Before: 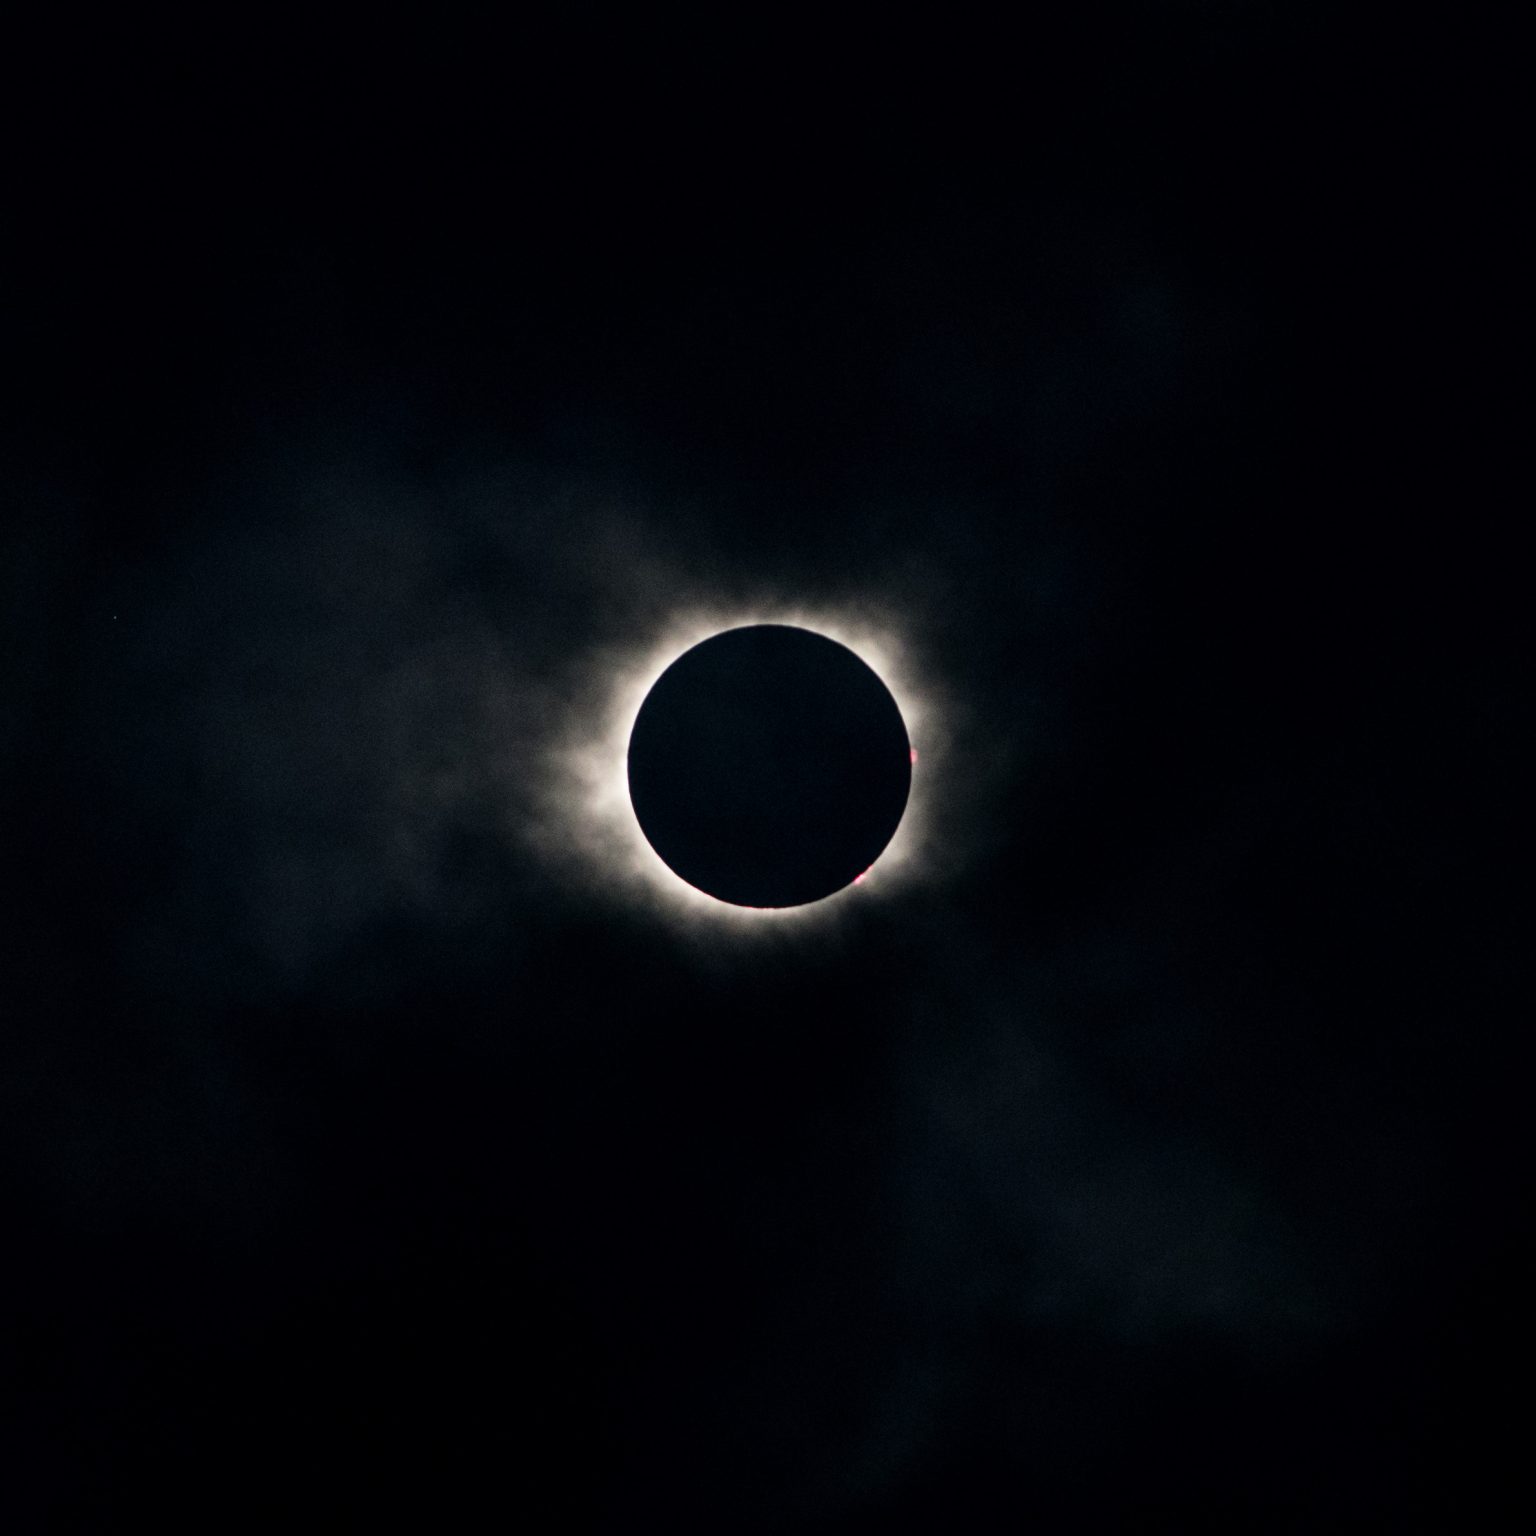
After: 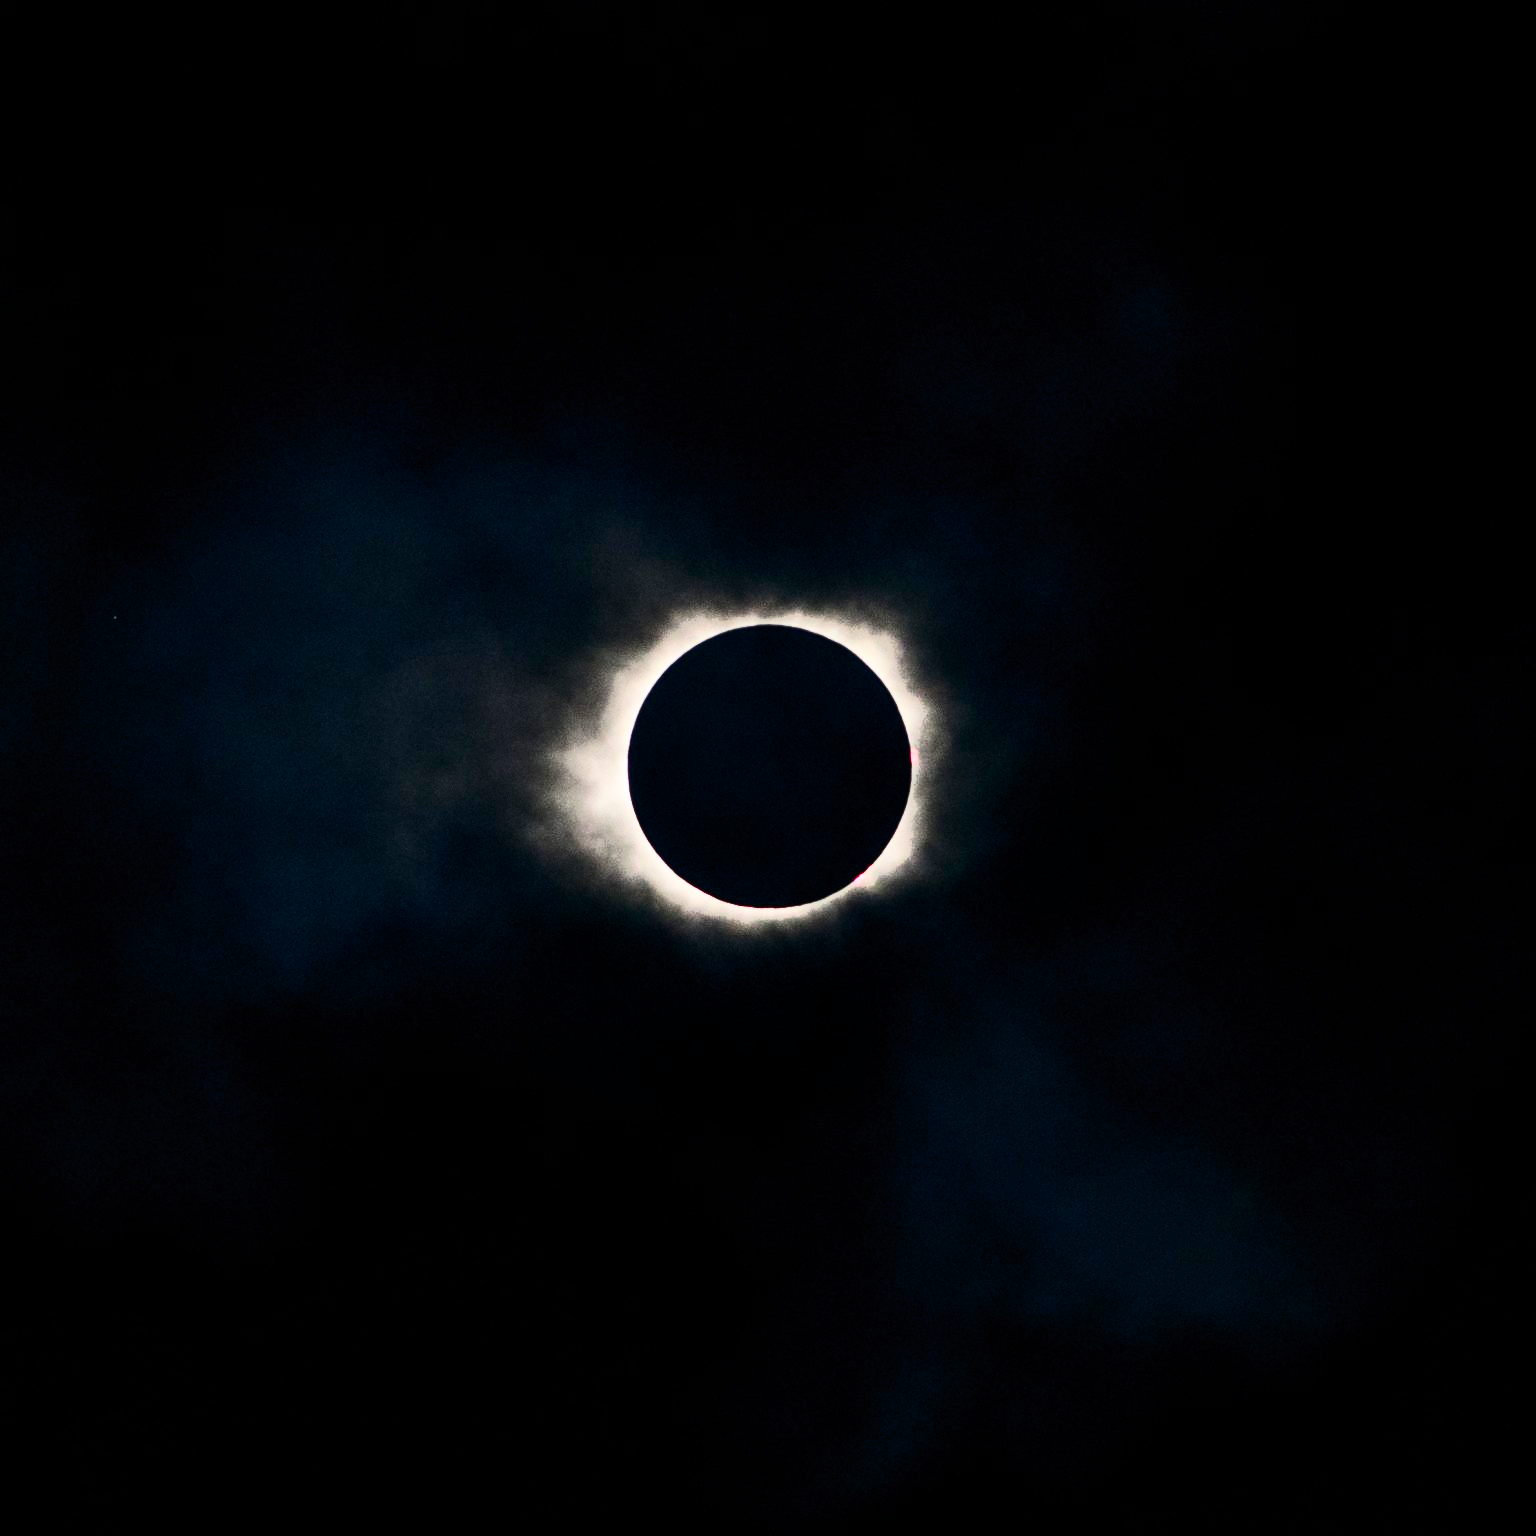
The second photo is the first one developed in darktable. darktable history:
contrast brightness saturation: contrast 0.293
shadows and highlights: low approximation 0.01, soften with gaussian
